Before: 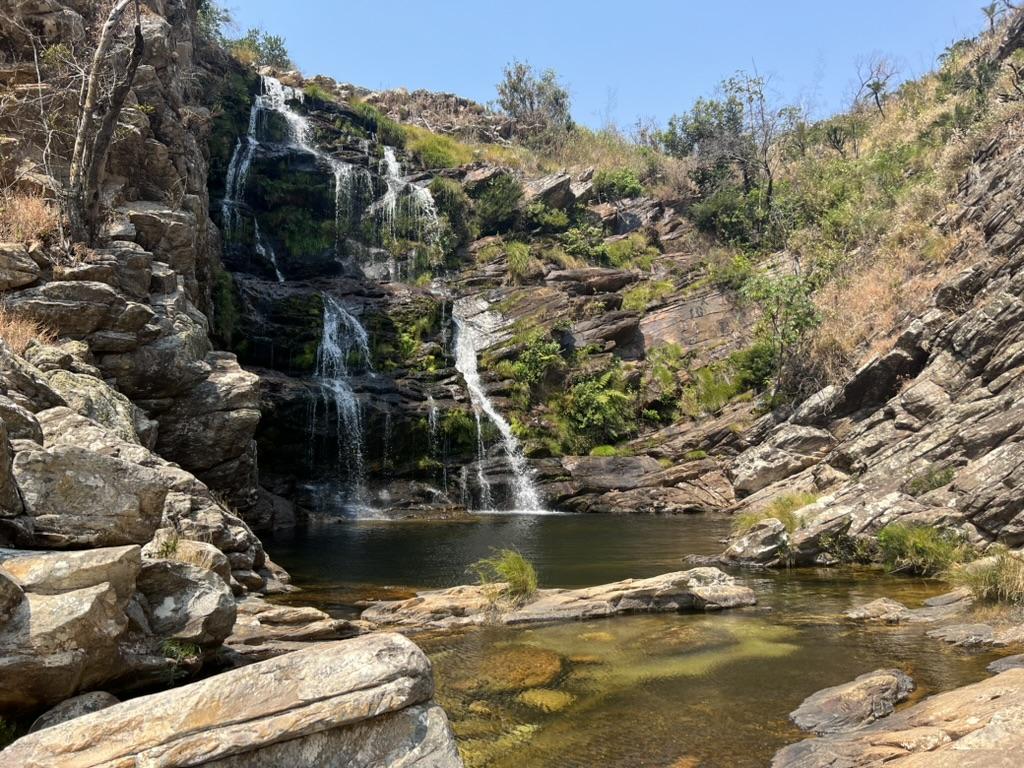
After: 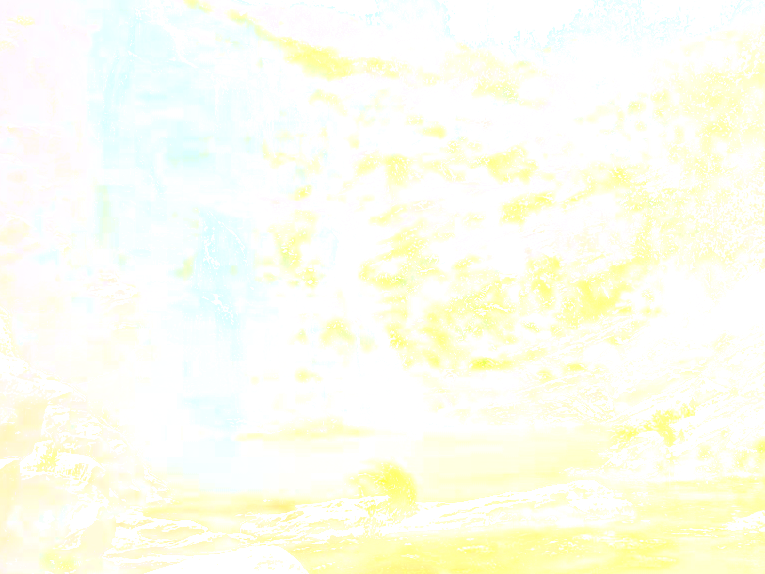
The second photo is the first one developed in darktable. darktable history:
tone equalizer: on, module defaults
crop and rotate: left 11.831%, top 11.346%, right 13.429%, bottom 13.899%
bloom: size 85%, threshold 5%, strength 85%
velvia: on, module defaults
exposure: black level correction 0, exposure 2.088 EV, compensate exposure bias true, compensate highlight preservation false
sharpen: on, module defaults
graduated density: hue 238.83°, saturation 50%
